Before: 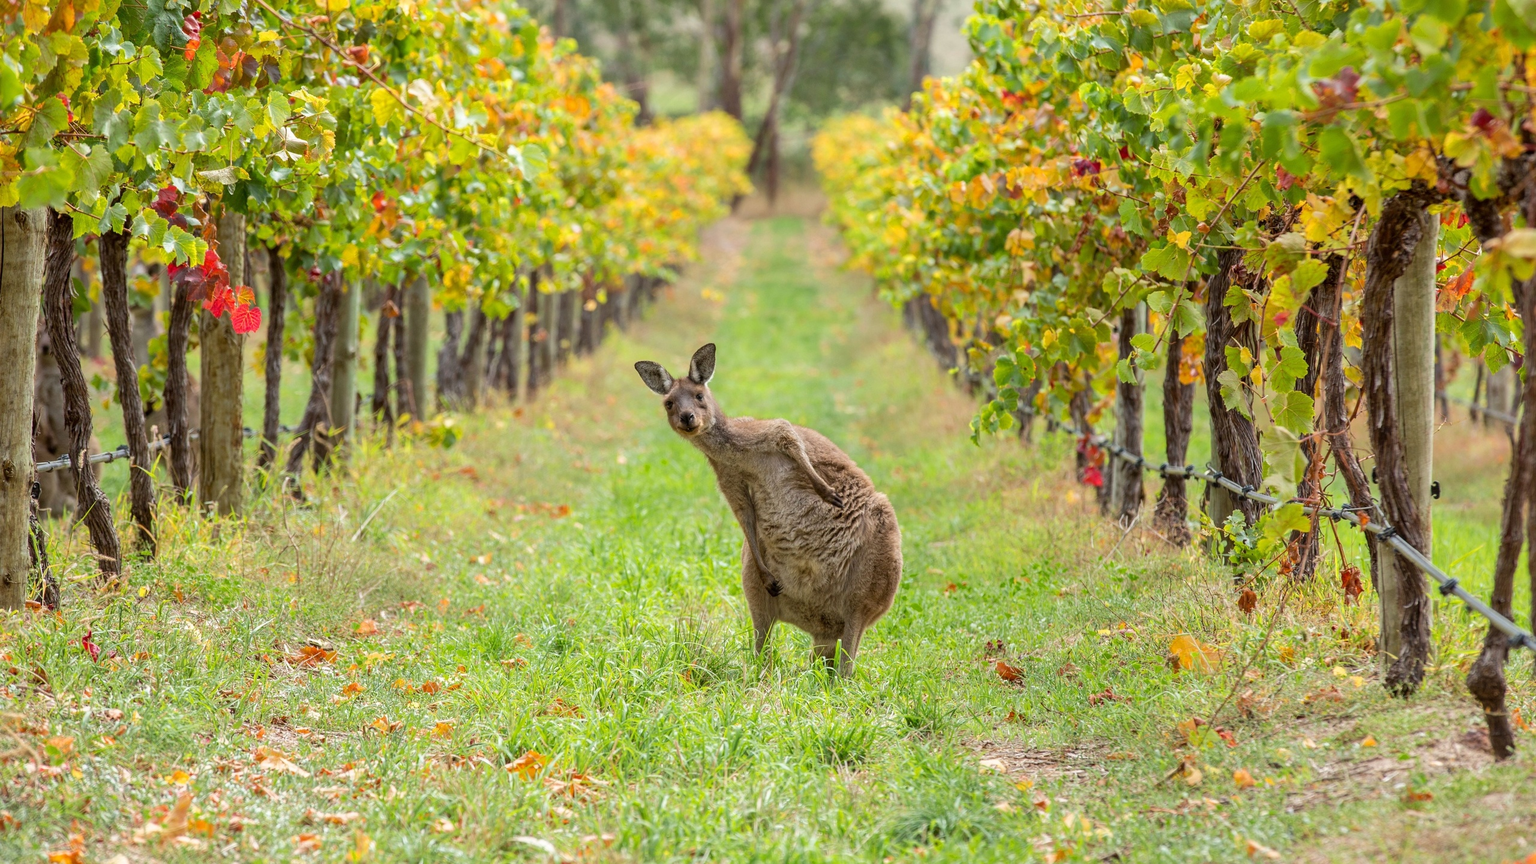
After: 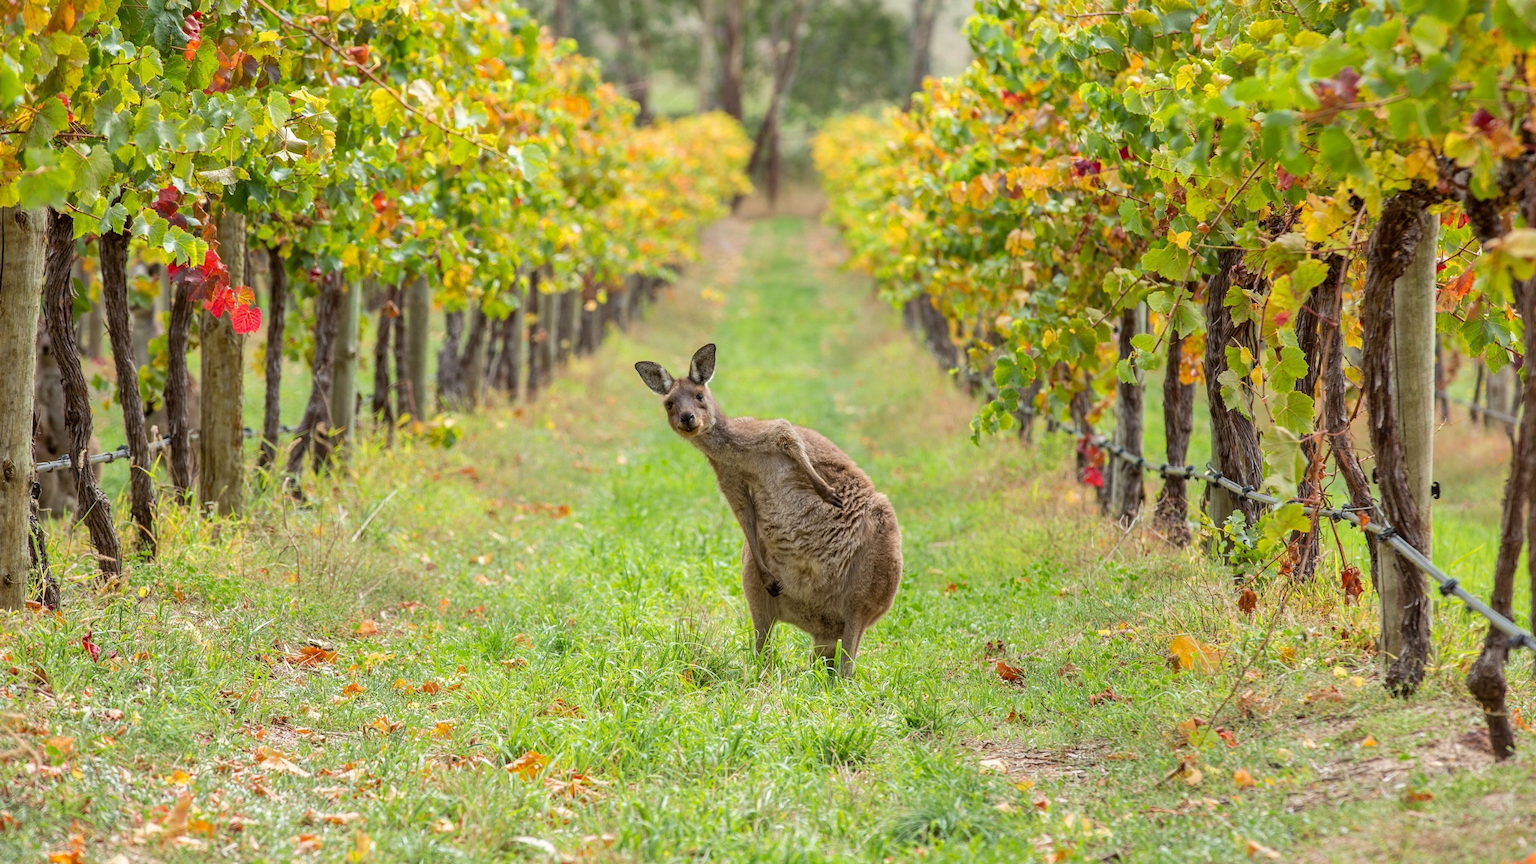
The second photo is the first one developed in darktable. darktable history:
shadows and highlights: shadows 19.92, highlights -19.6, soften with gaussian
